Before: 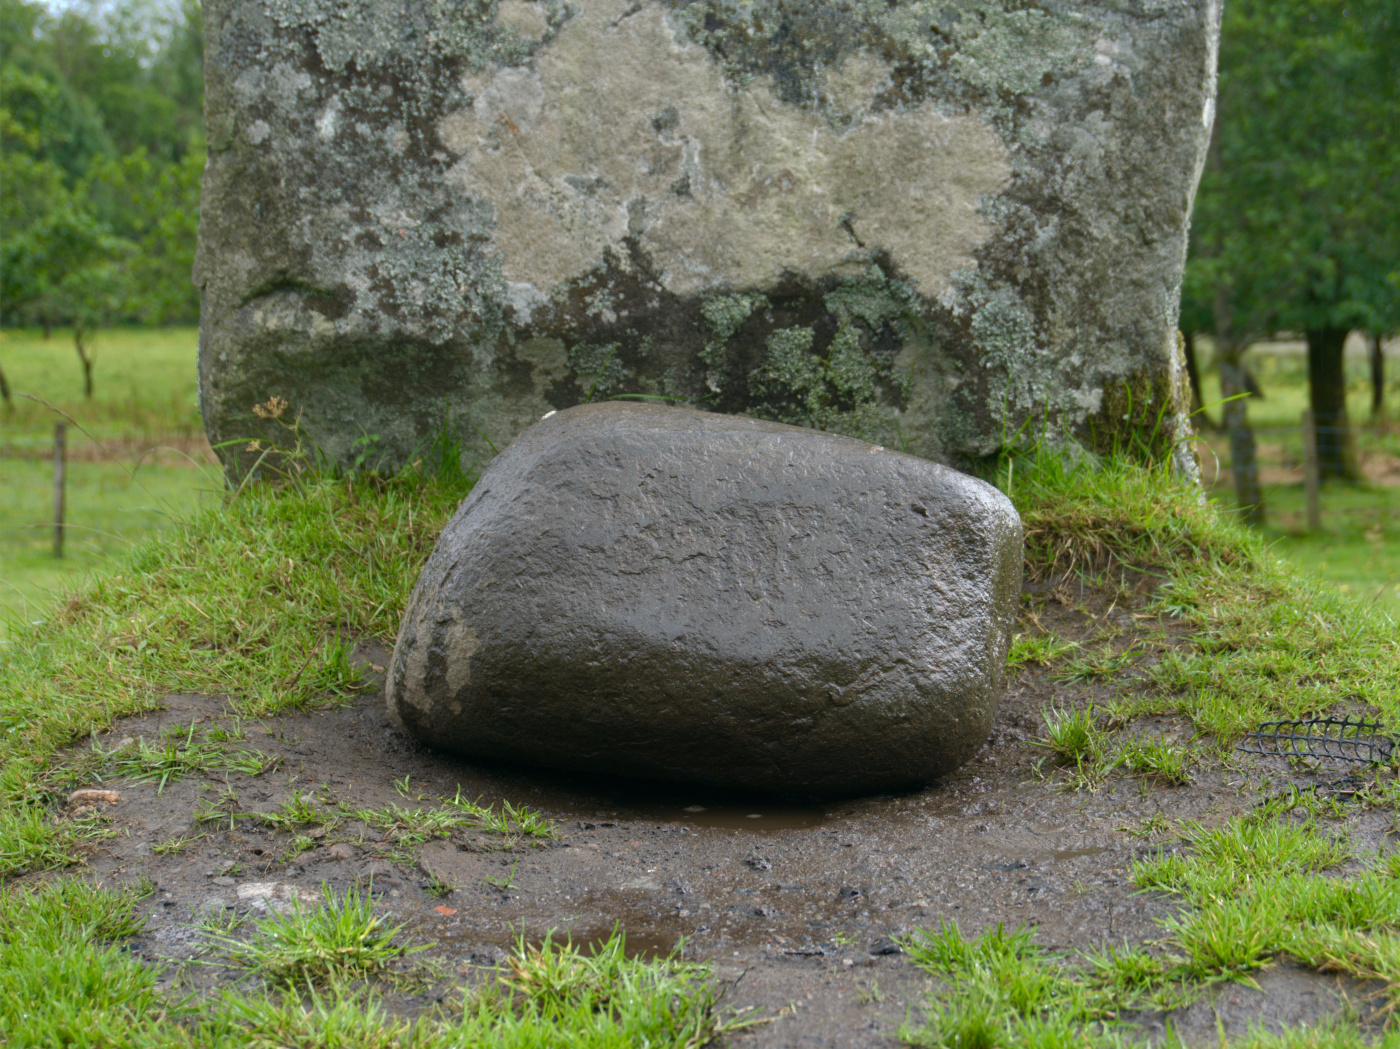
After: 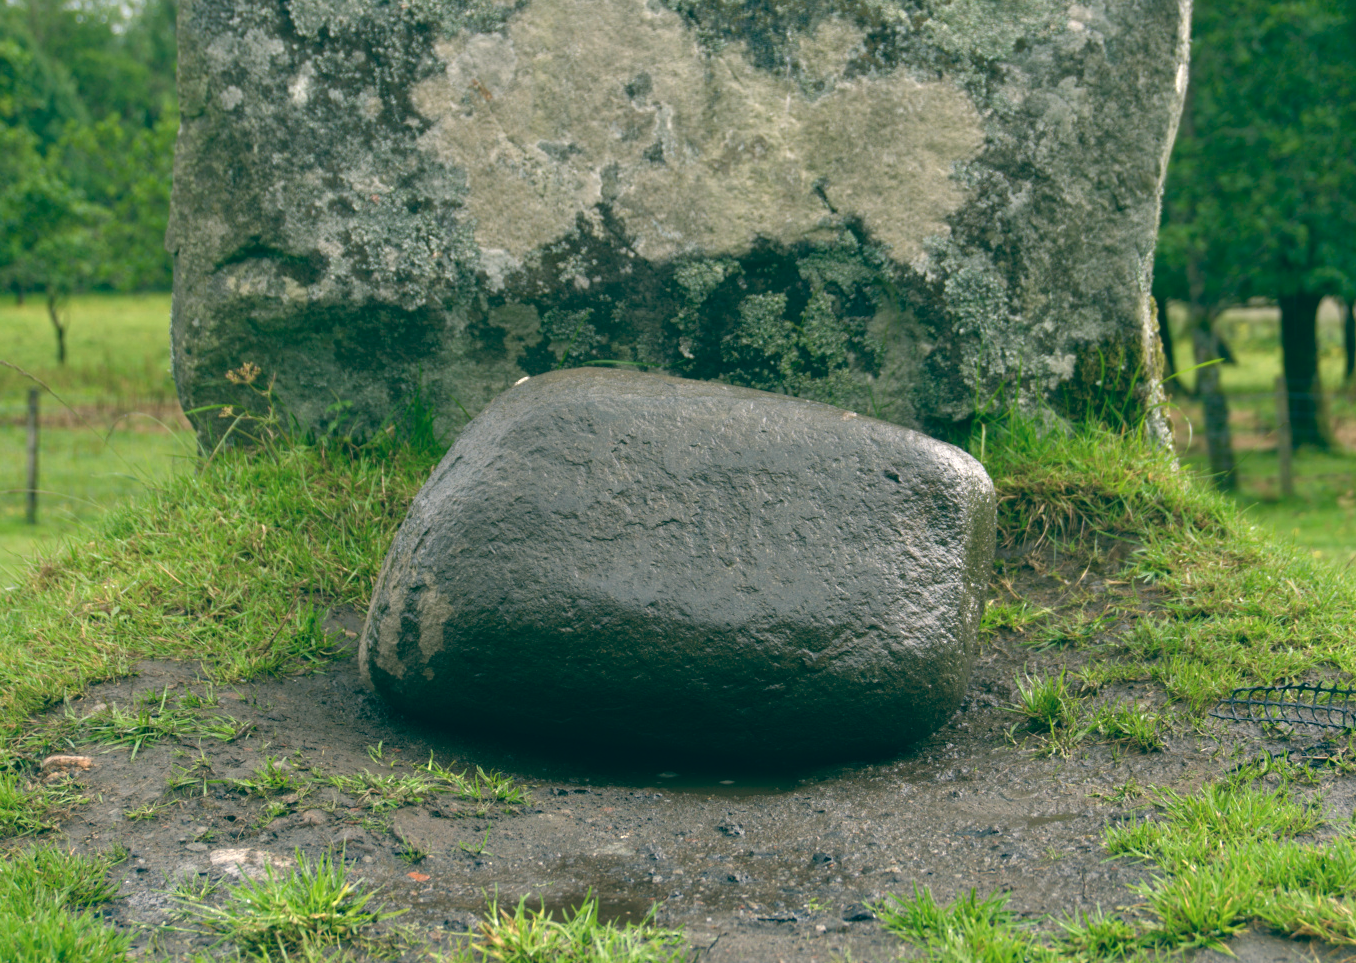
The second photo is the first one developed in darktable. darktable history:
color balance: lift [1.005, 0.99, 1.007, 1.01], gamma [1, 0.979, 1.011, 1.021], gain [0.923, 1.098, 1.025, 0.902], input saturation 90.45%, contrast 7.73%, output saturation 105.91%
exposure: exposure 0.217 EV, compensate highlight preservation false
white balance: emerald 1
crop: left 1.964%, top 3.251%, right 1.122%, bottom 4.933%
